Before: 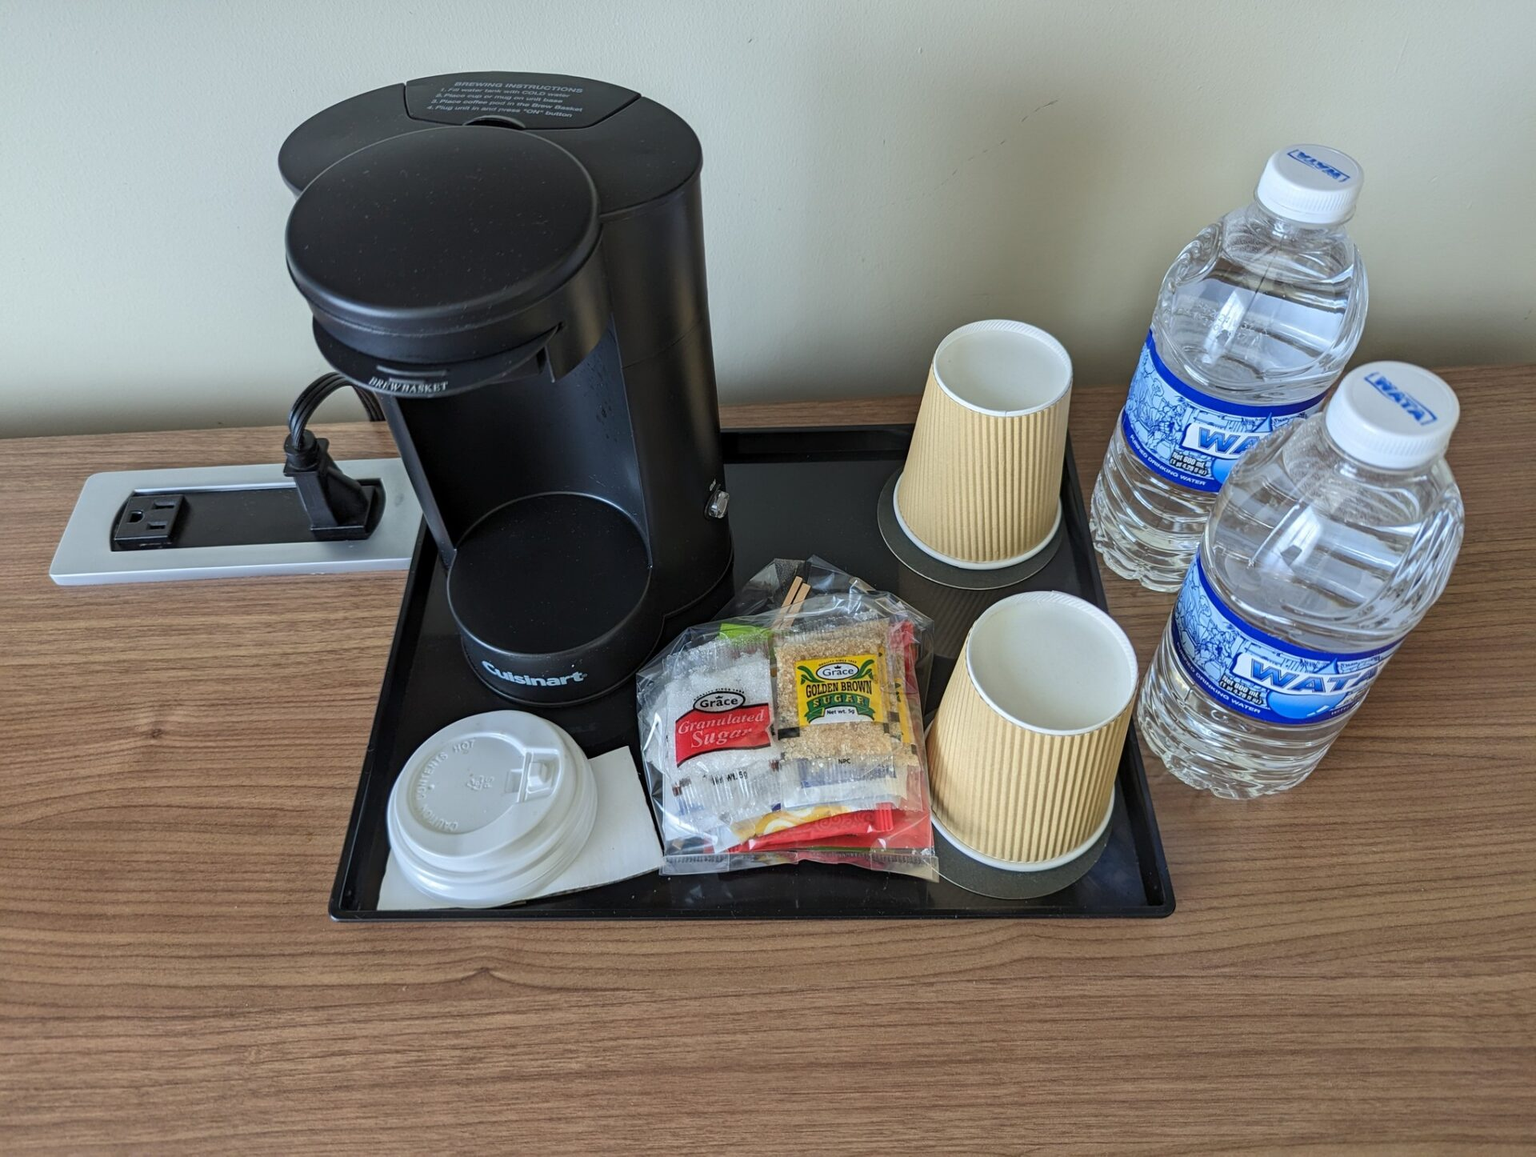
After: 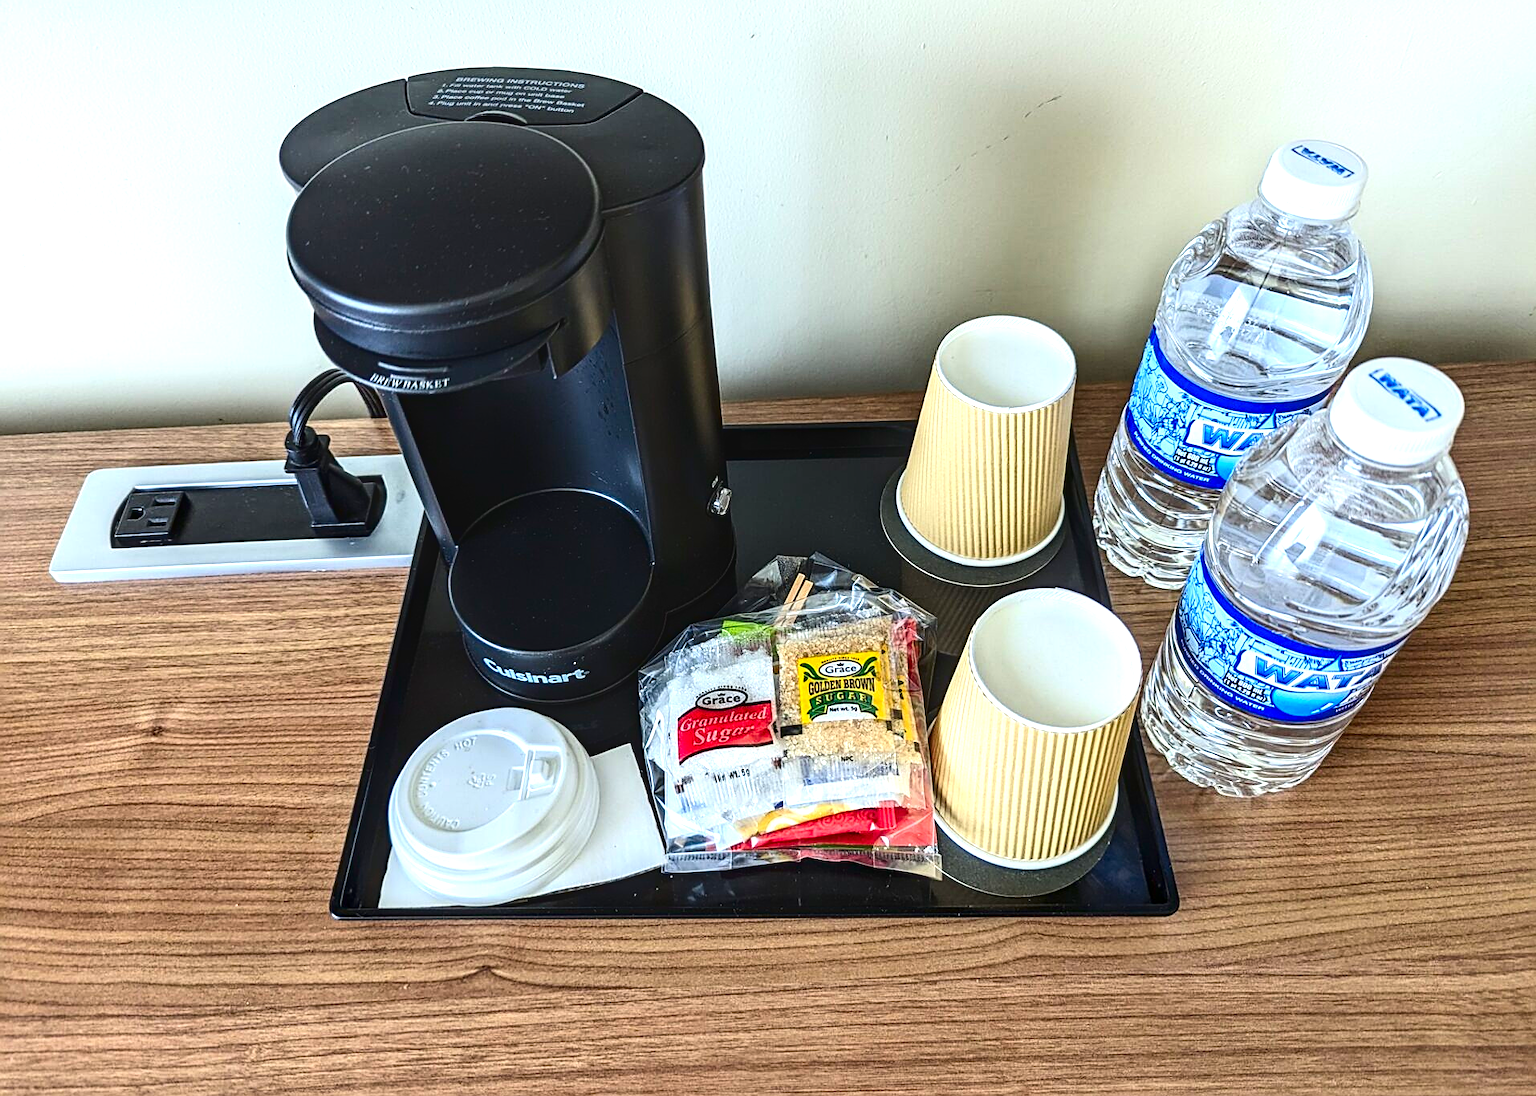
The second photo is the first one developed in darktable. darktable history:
exposure: black level correction 0, exposure 1 EV, compensate highlight preservation false
crop: top 0.448%, right 0.264%, bottom 5.045%
sharpen: on, module defaults
local contrast: on, module defaults
contrast brightness saturation: contrast 0.22, brightness -0.19, saturation 0.24
